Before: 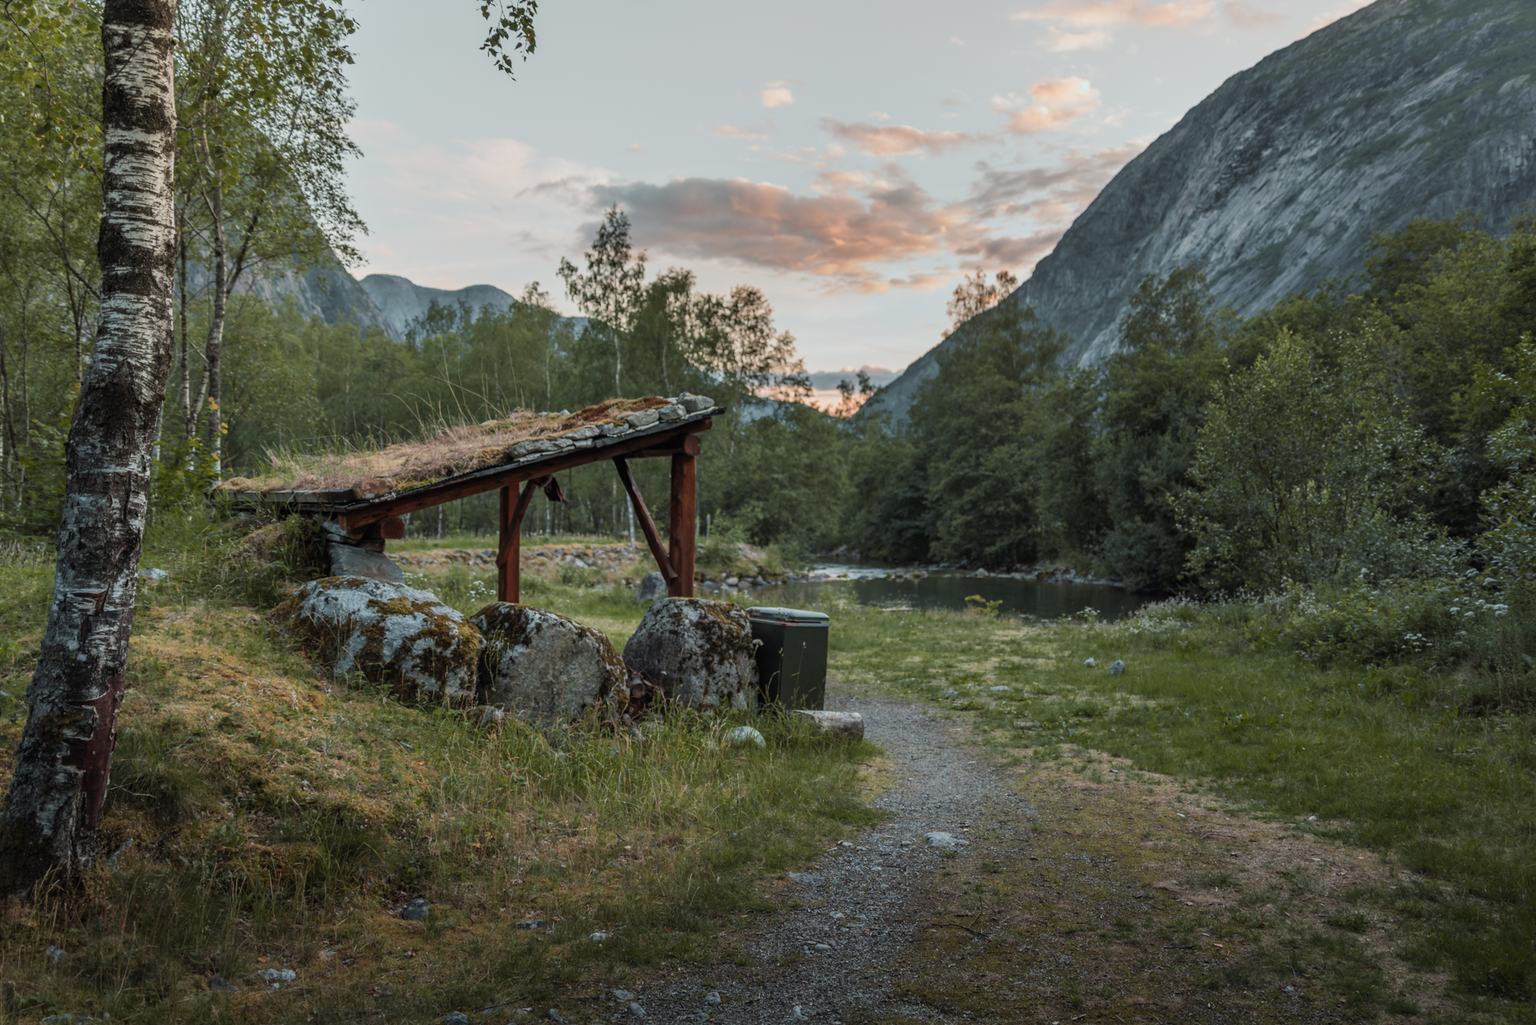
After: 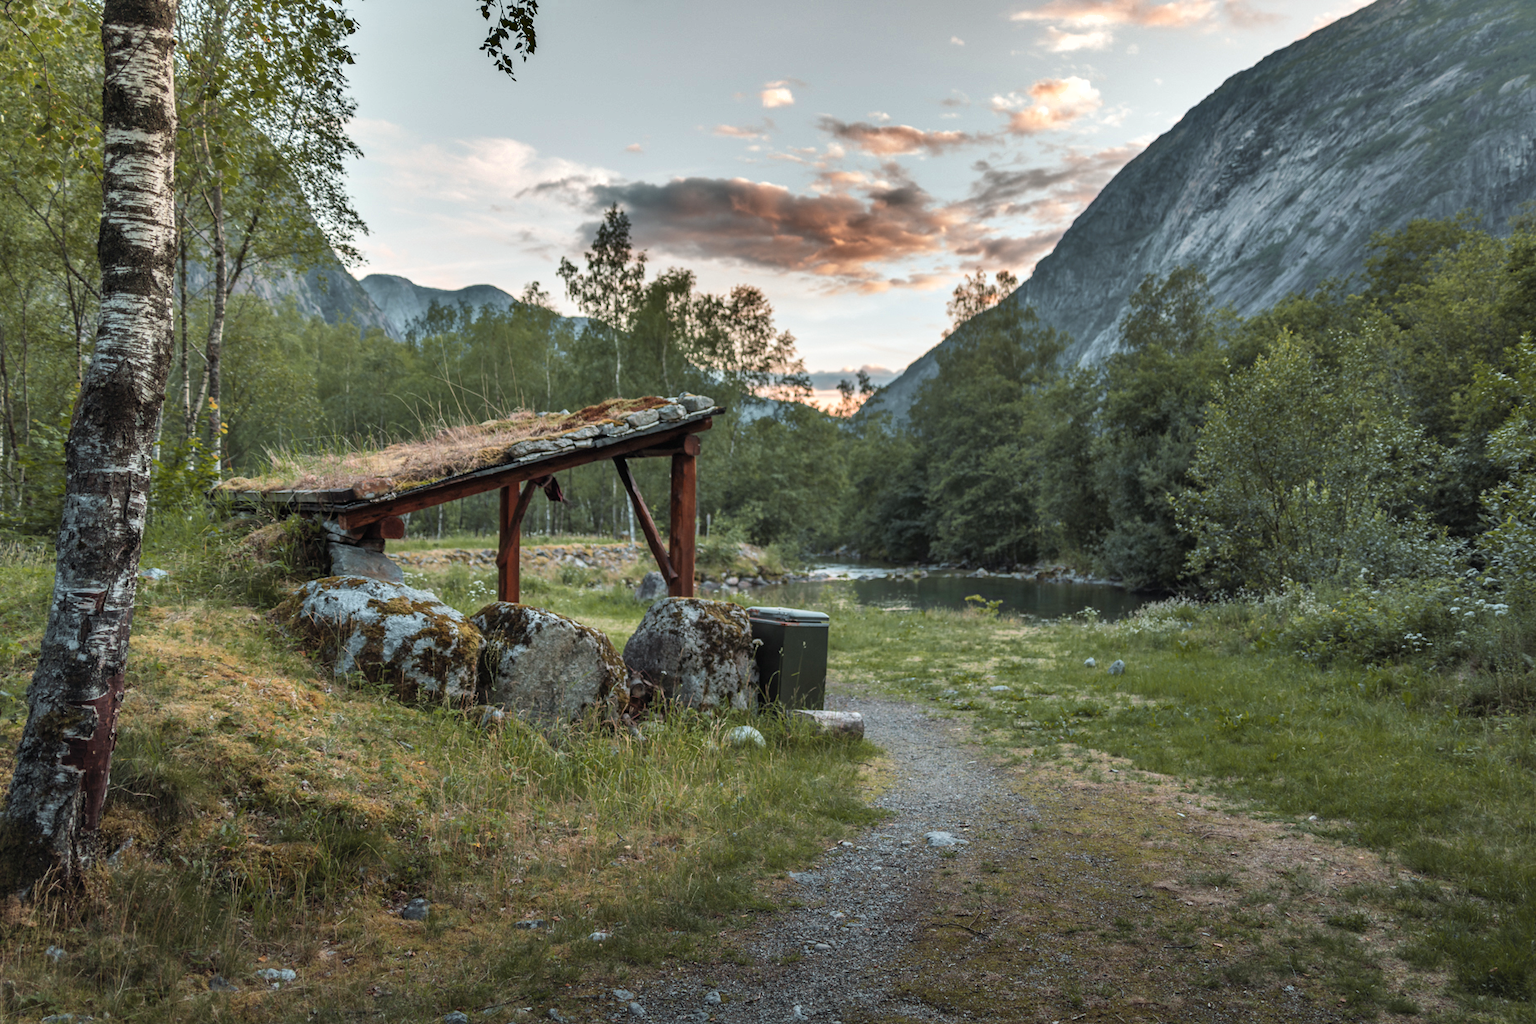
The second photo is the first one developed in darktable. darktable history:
exposure: exposure 0.634 EV, compensate highlight preservation false
shadows and highlights: white point adjustment -3.7, highlights -63.75, soften with gaussian
